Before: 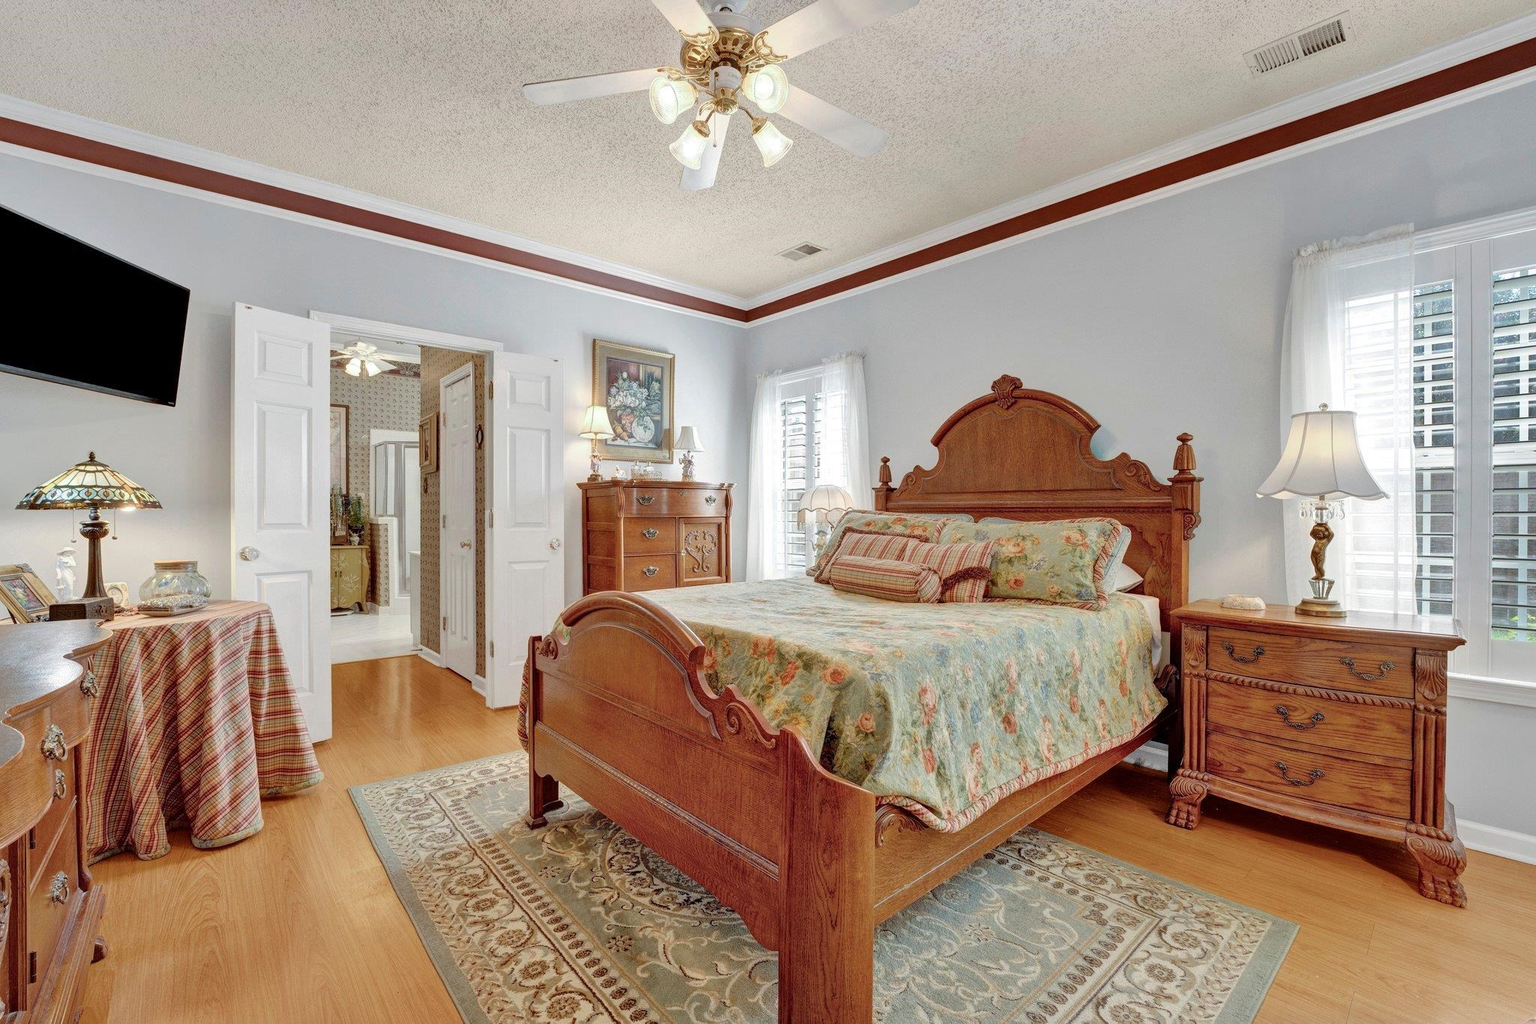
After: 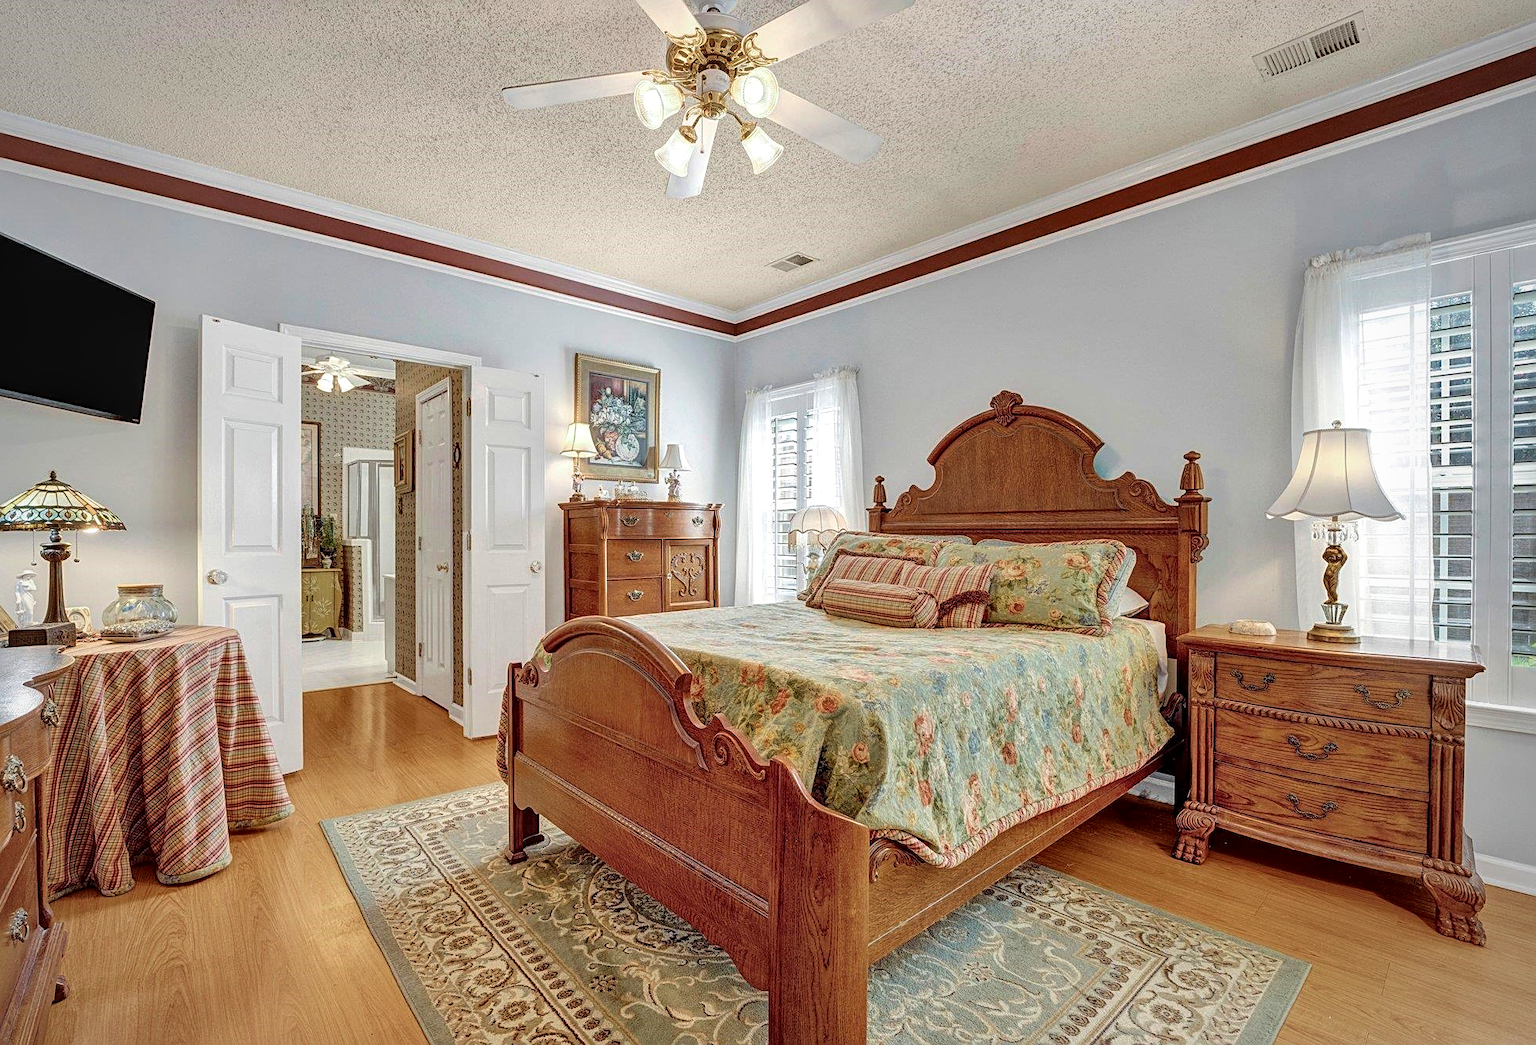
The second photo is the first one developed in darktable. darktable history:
crop and rotate: left 2.731%, right 1.281%, bottom 2.001%
local contrast: on, module defaults
velvia: on, module defaults
vignetting: fall-off radius 93.23%, brightness -0.577, saturation -0.257, center (-0.031, -0.041), unbound false
sharpen: on, module defaults
